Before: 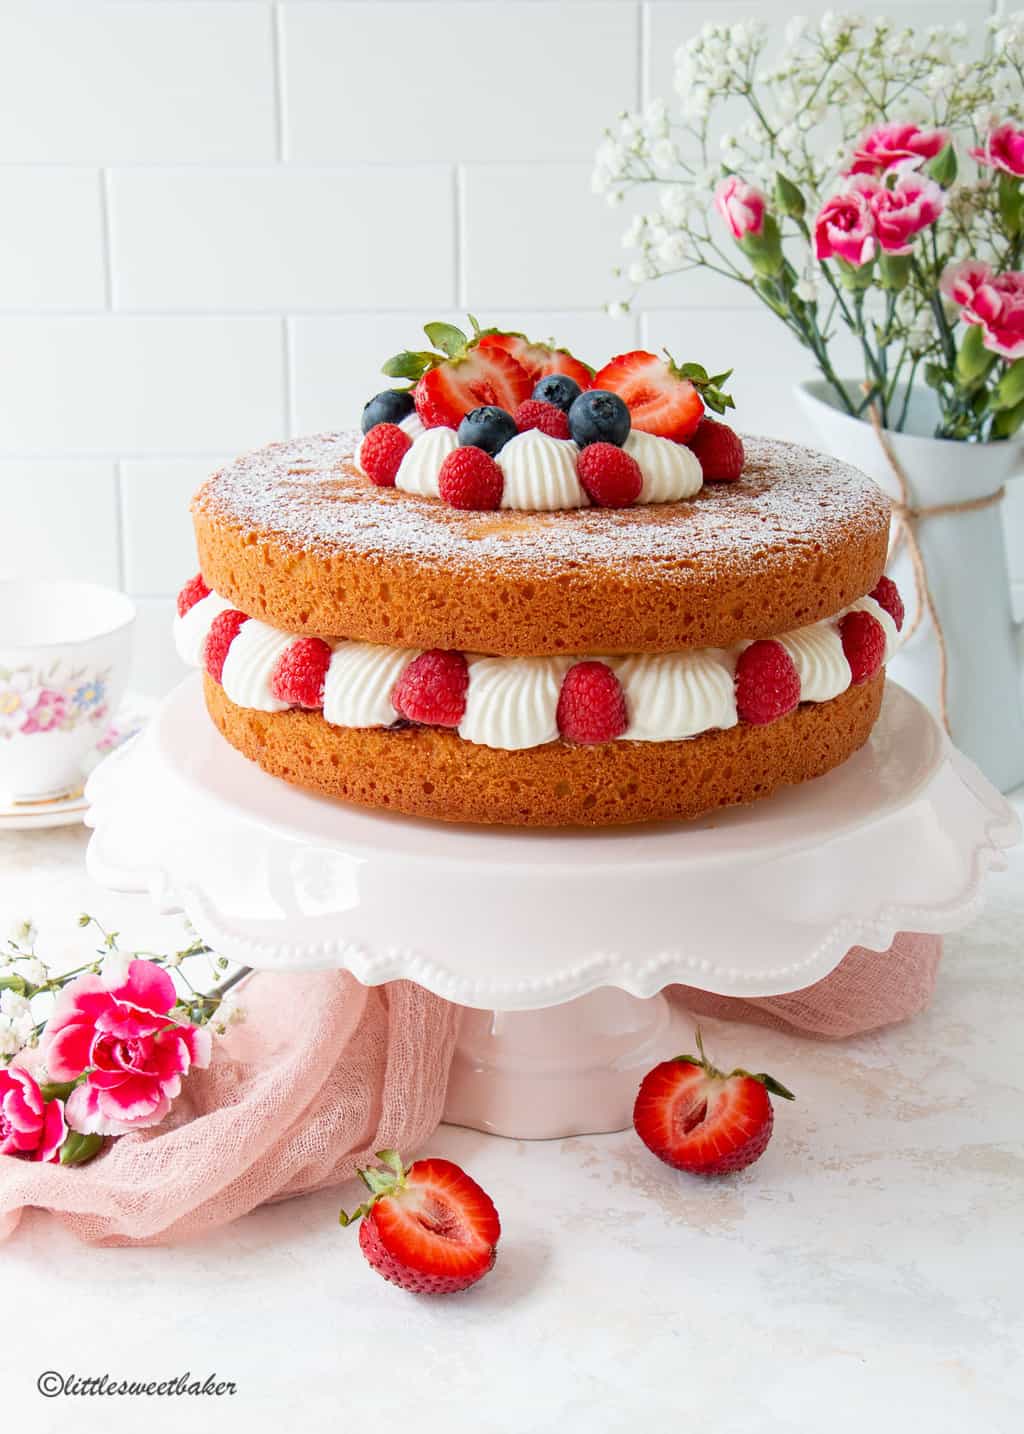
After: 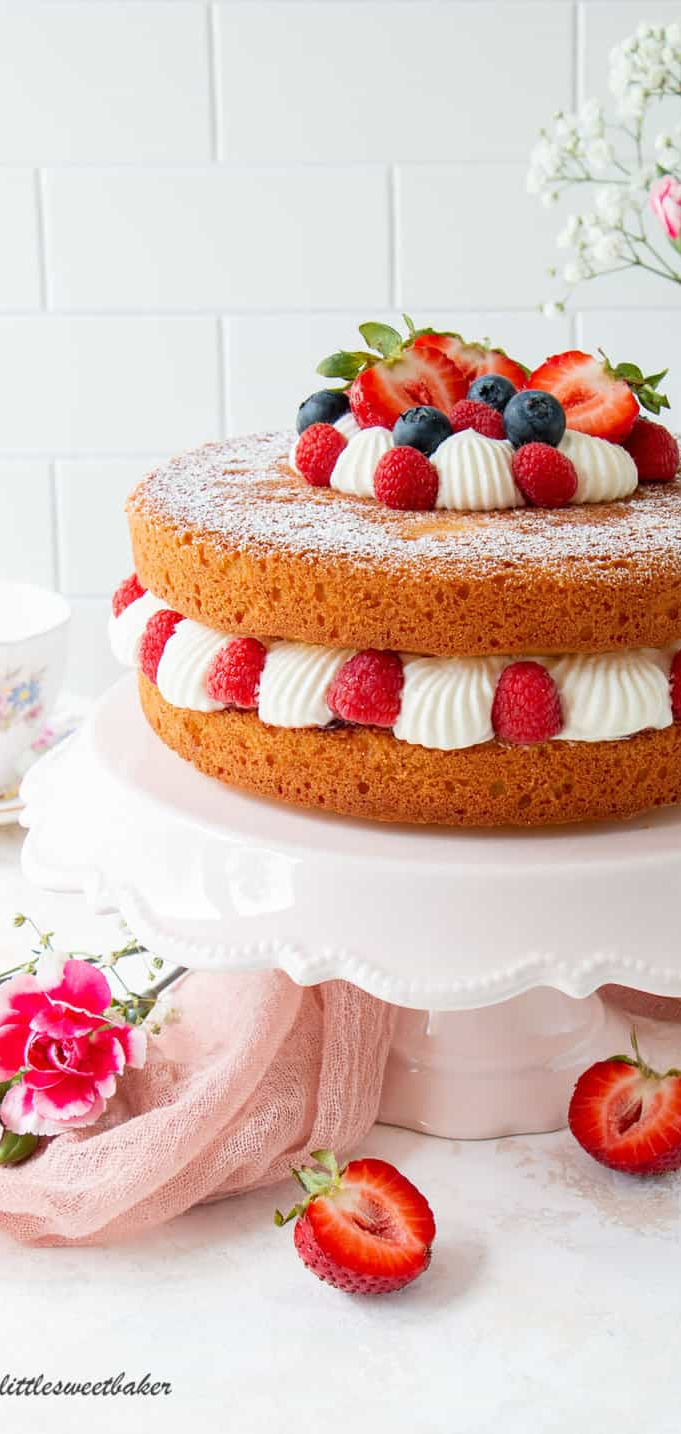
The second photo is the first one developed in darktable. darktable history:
crop and rotate: left 6.367%, right 27.069%
